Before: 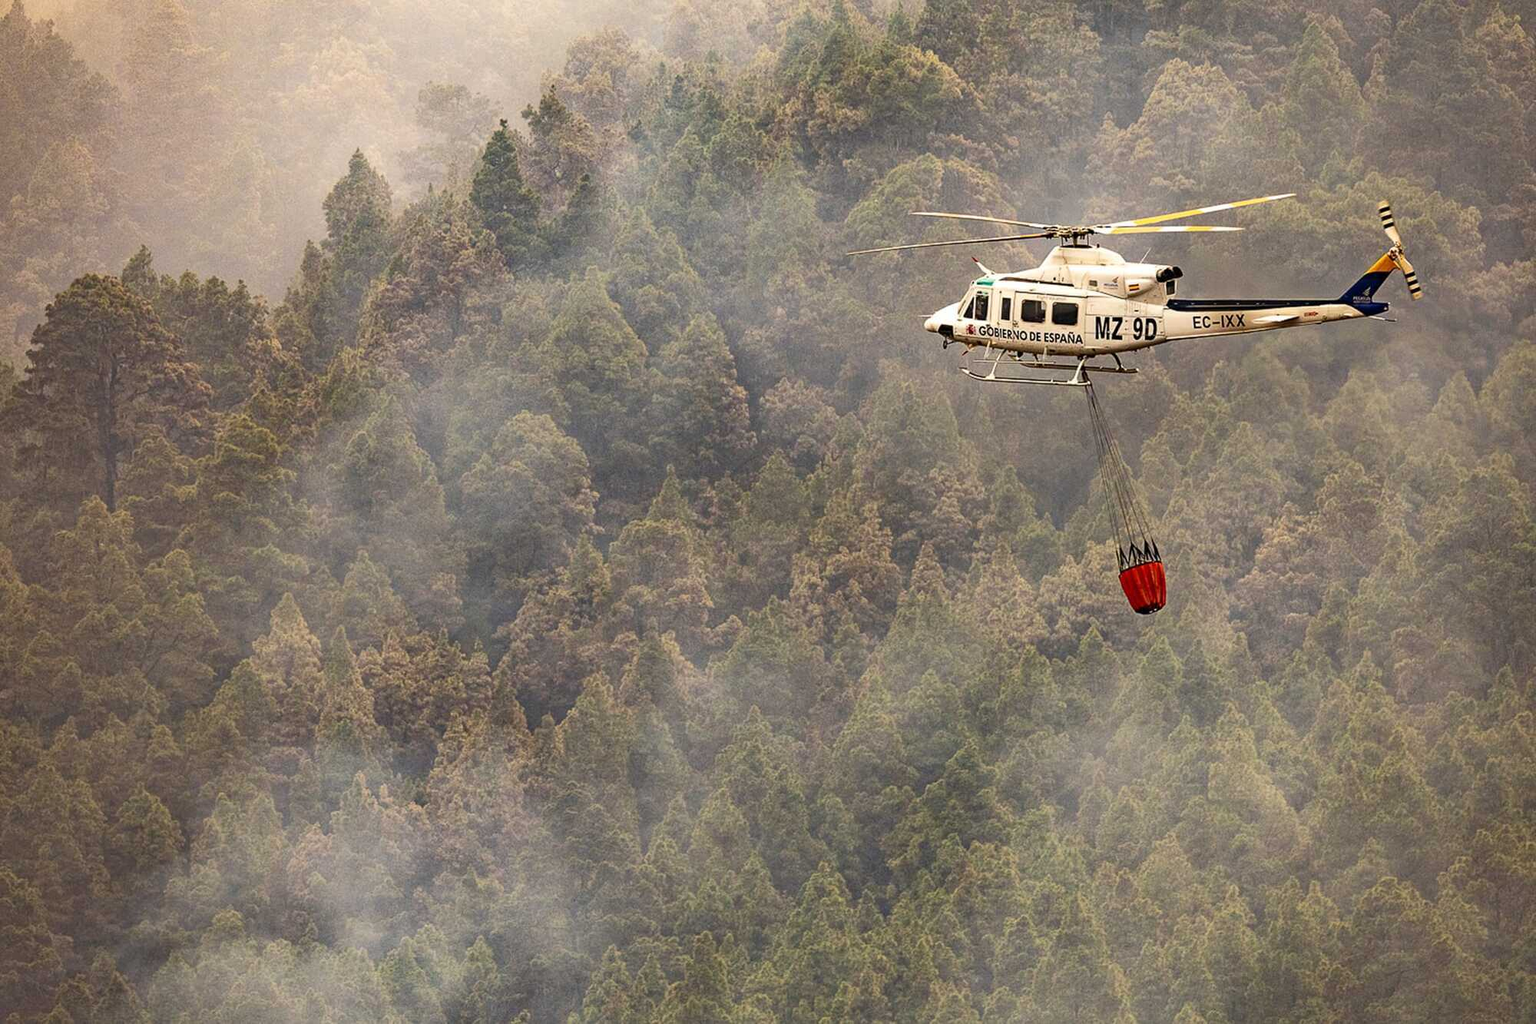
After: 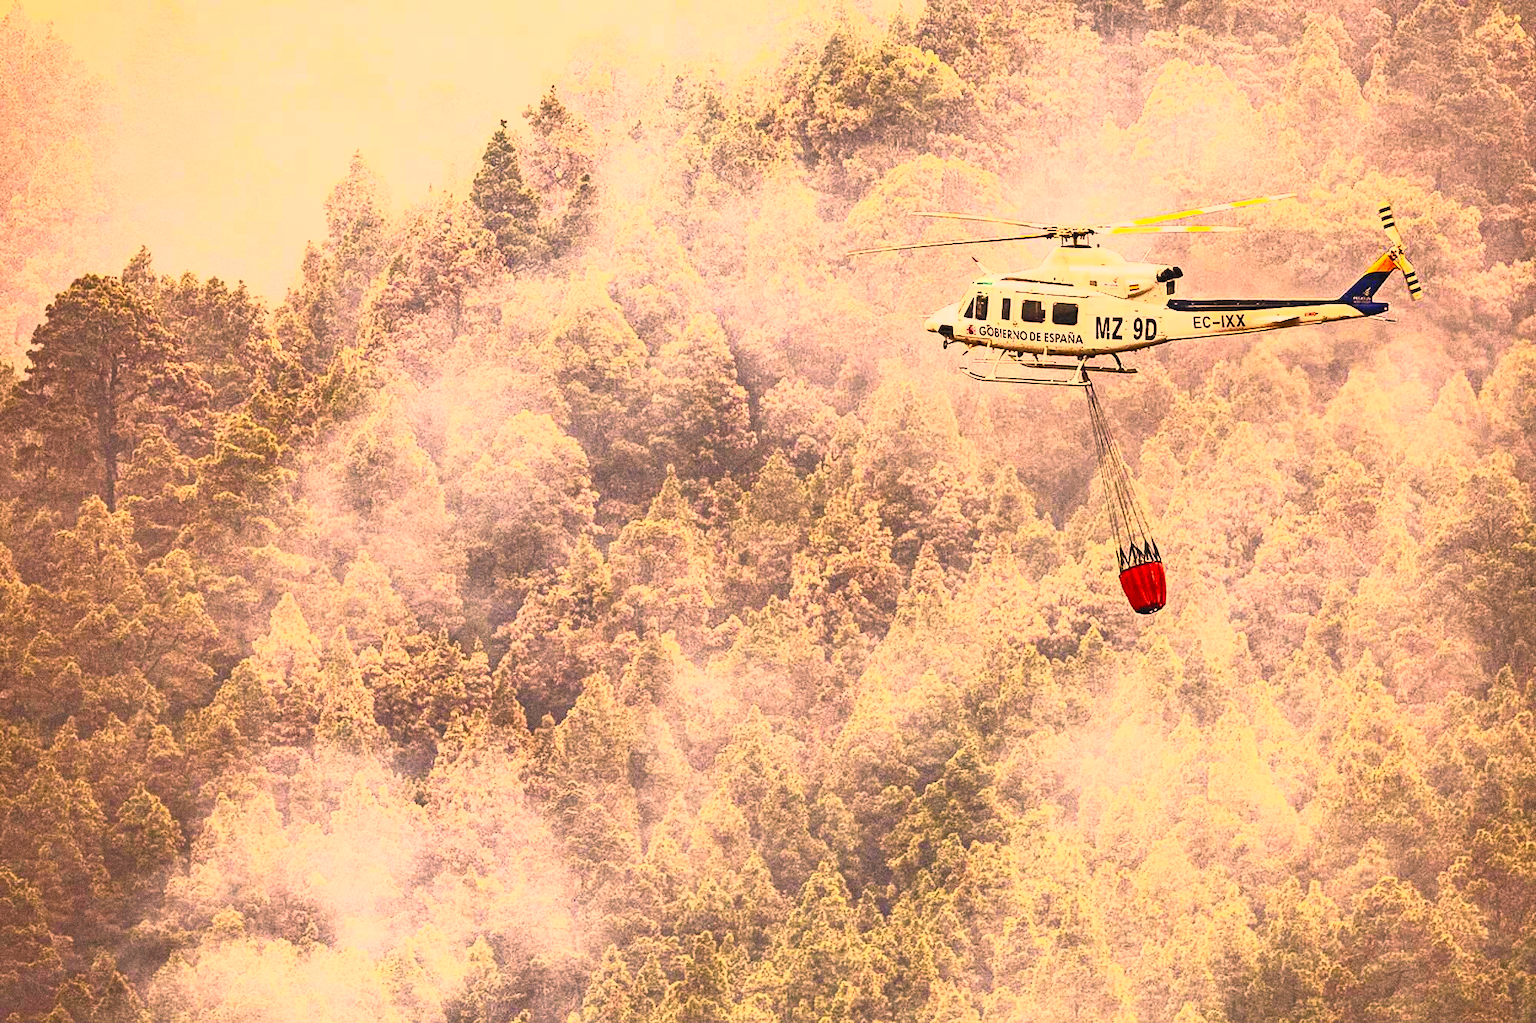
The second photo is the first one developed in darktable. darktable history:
color correction: highlights a* 40, highlights b* 40, saturation 0.69
contrast brightness saturation: contrast 1, brightness 1, saturation 1
grain: coarseness 0.09 ISO, strength 40%
